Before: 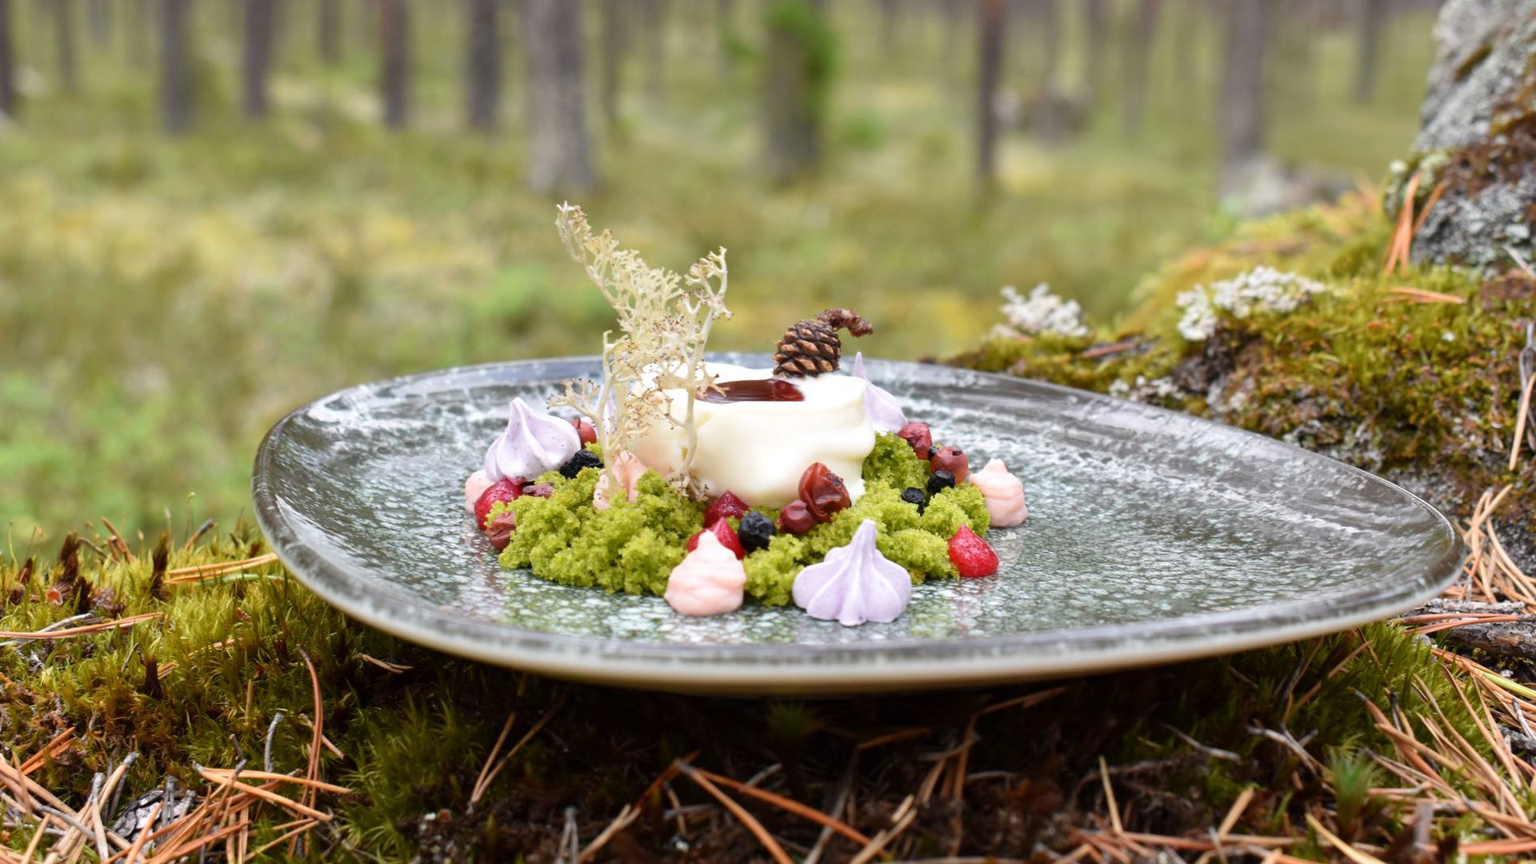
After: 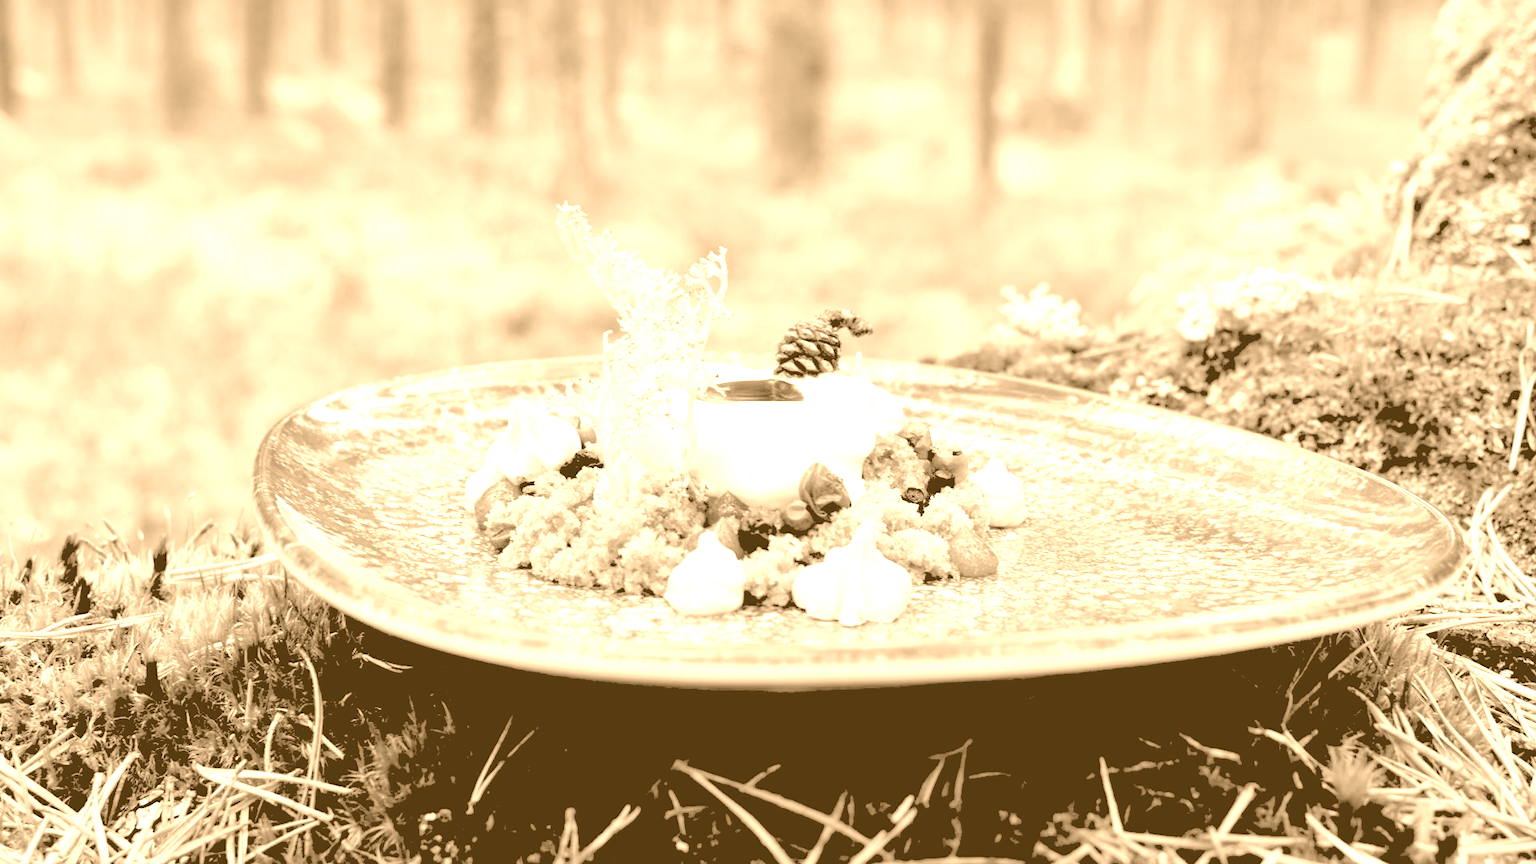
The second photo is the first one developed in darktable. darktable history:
exposure: compensate highlight preservation false
colorize: hue 28.8°, source mix 100%
rgb levels: levels [[0.027, 0.429, 0.996], [0, 0.5, 1], [0, 0.5, 1]]
shadows and highlights: radius 125.46, shadows 21.19, highlights -21.19, low approximation 0.01
